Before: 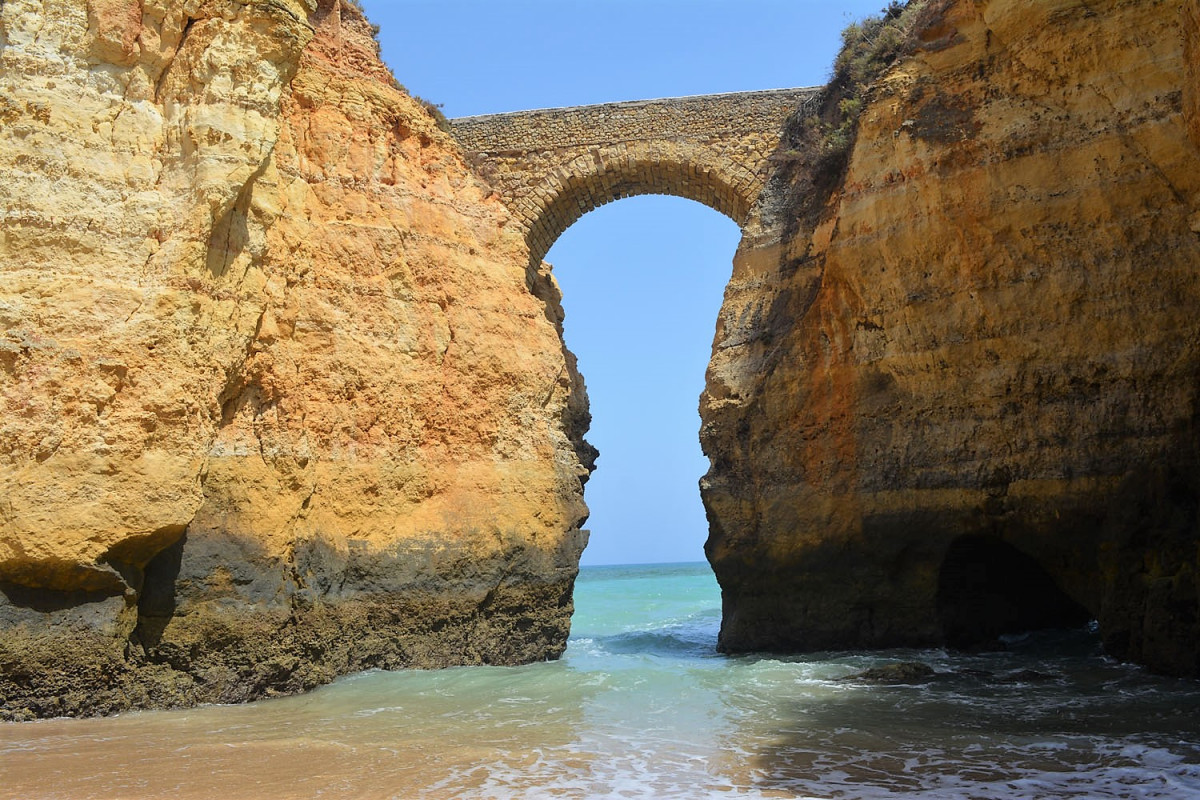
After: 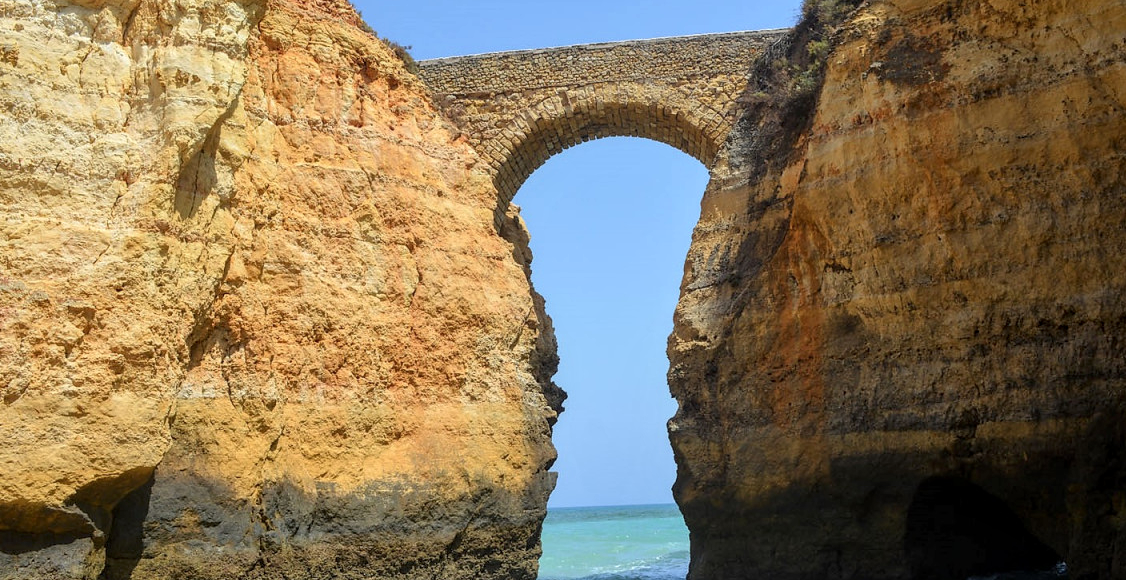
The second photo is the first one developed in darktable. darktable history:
local contrast: on, module defaults
crop: left 2.737%, top 7.287%, right 3.421%, bottom 20.179%
